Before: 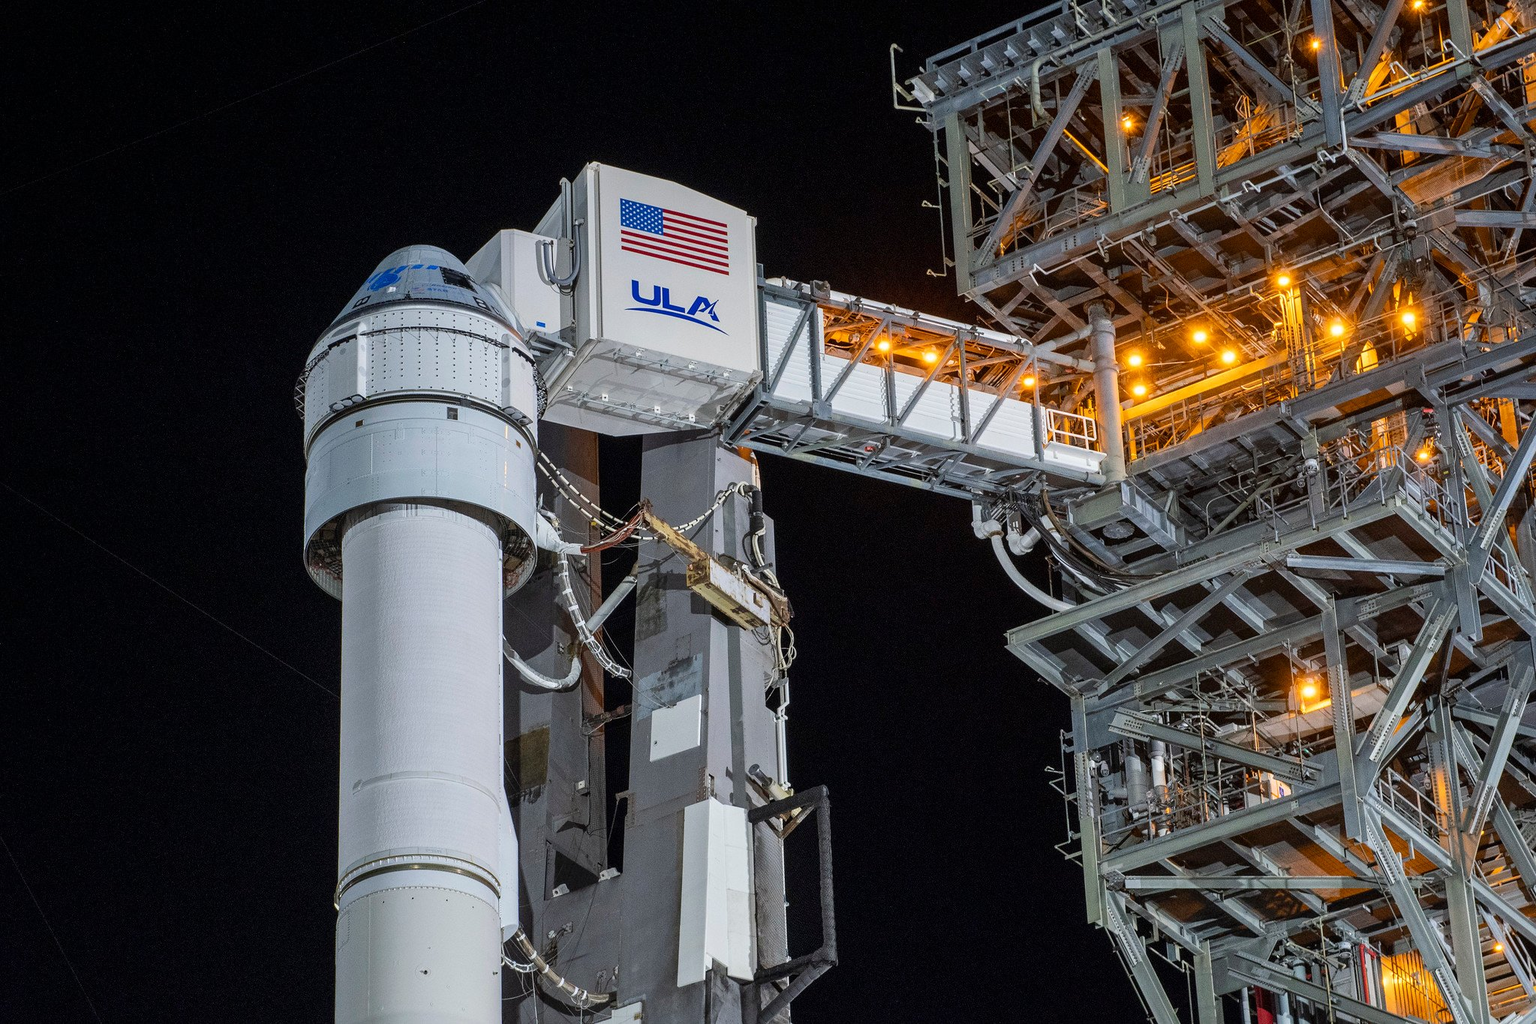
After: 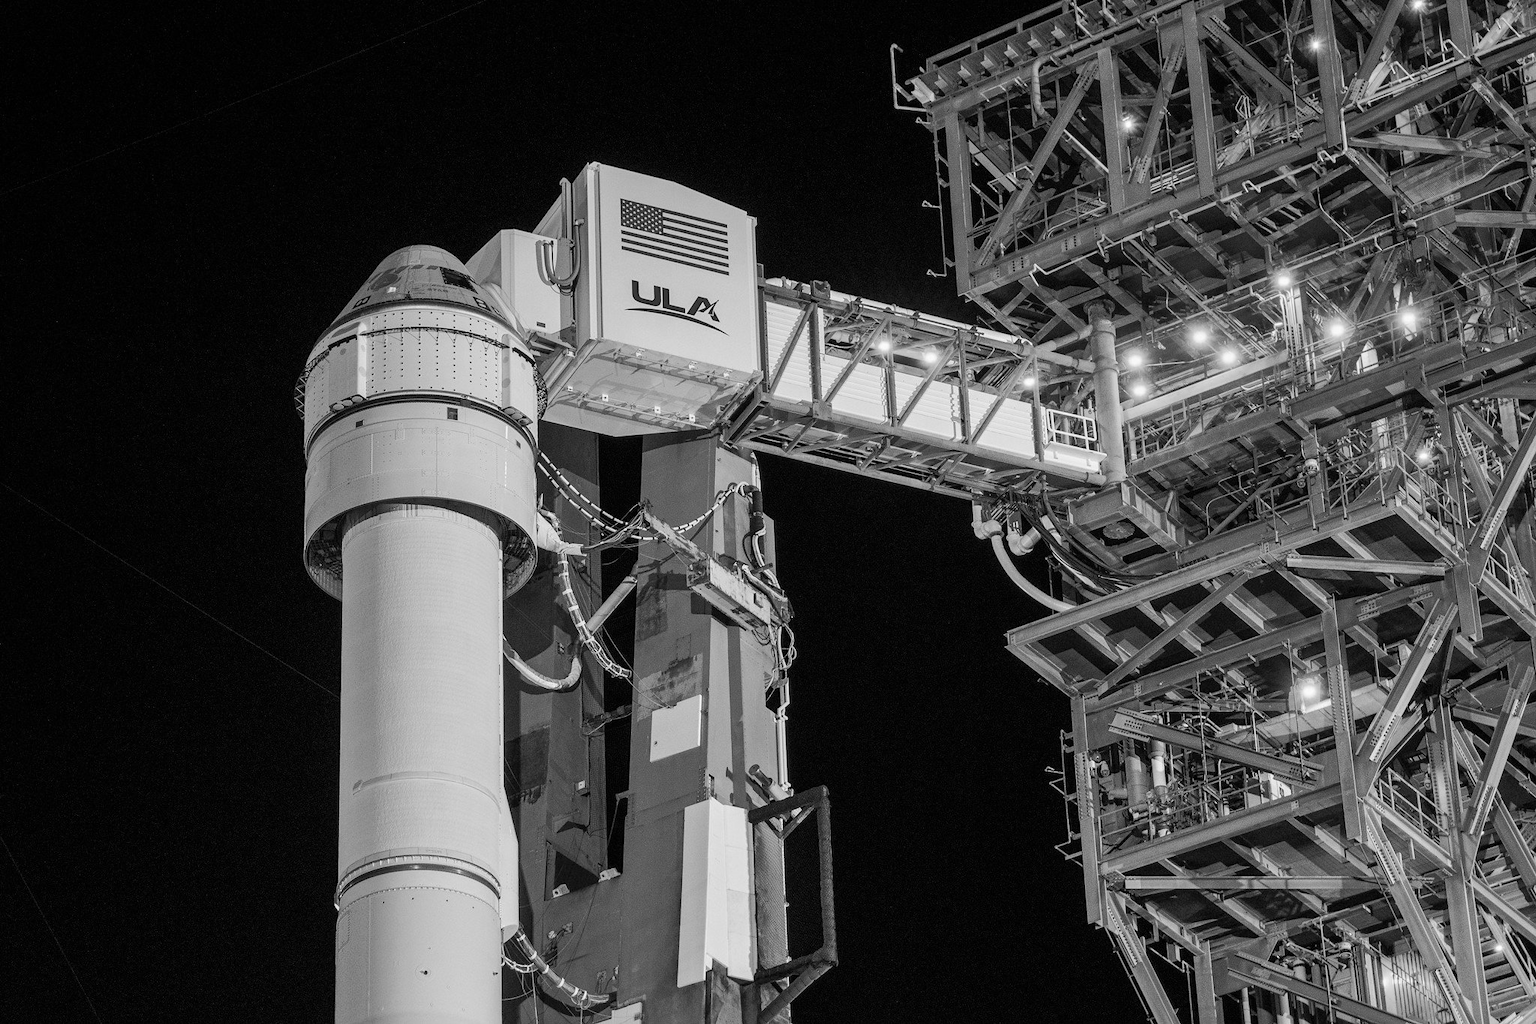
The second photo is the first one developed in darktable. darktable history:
monochrome: on, module defaults
tone curve: curves: ch0 [(0, 0) (0.003, 0.003) (0.011, 0.011) (0.025, 0.024) (0.044, 0.043) (0.069, 0.068) (0.1, 0.098) (0.136, 0.133) (0.177, 0.173) (0.224, 0.22) (0.277, 0.271) (0.335, 0.328) (0.399, 0.39) (0.468, 0.458) (0.543, 0.563) (0.623, 0.64) (0.709, 0.722) (0.801, 0.809) (0.898, 0.902) (1, 1)], preserve colors none
